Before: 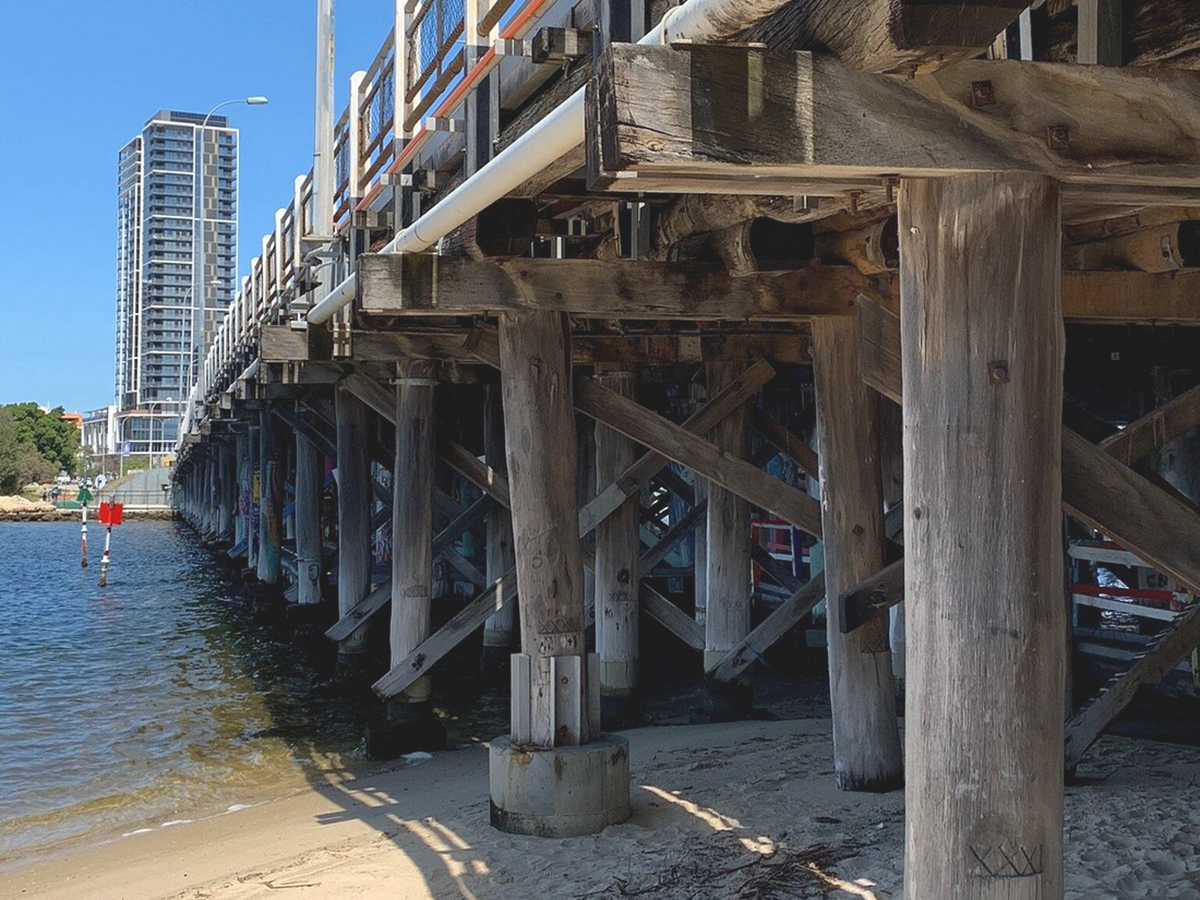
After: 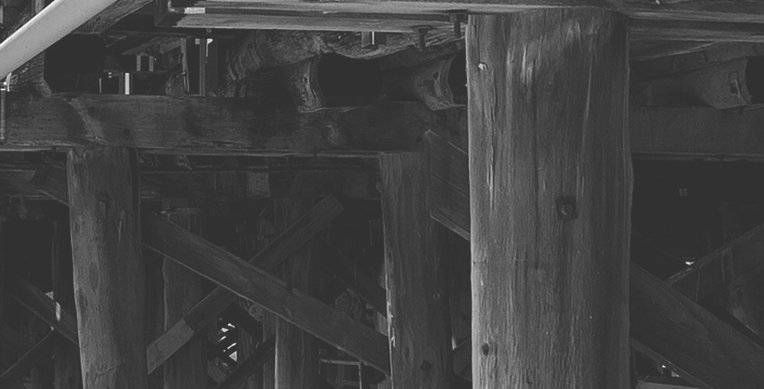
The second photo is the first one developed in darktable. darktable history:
crop: left 36.005%, top 18.293%, right 0.31%, bottom 38.444%
rgb curve: curves: ch0 [(0, 0.186) (0.314, 0.284) (0.576, 0.466) (0.805, 0.691) (0.936, 0.886)]; ch1 [(0, 0.186) (0.314, 0.284) (0.581, 0.534) (0.771, 0.746) (0.936, 0.958)]; ch2 [(0, 0.216) (0.275, 0.39) (1, 1)], mode RGB, independent channels, compensate middle gray true, preserve colors none
monochrome: a -6.99, b 35.61, size 1.4
